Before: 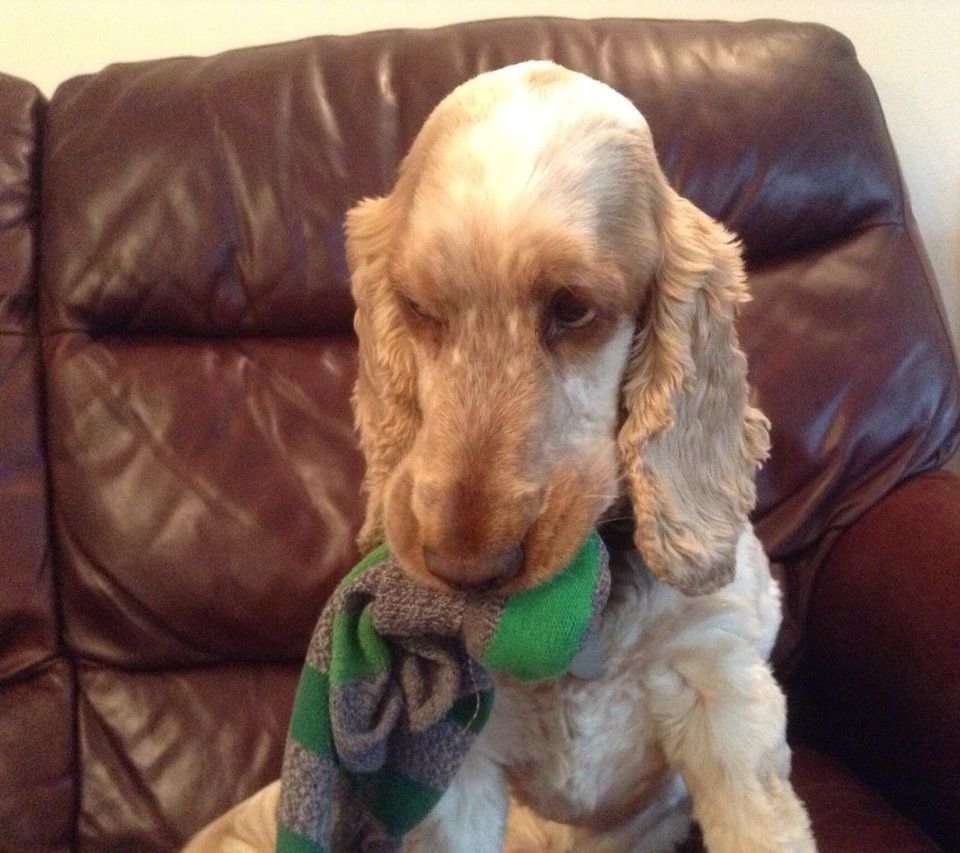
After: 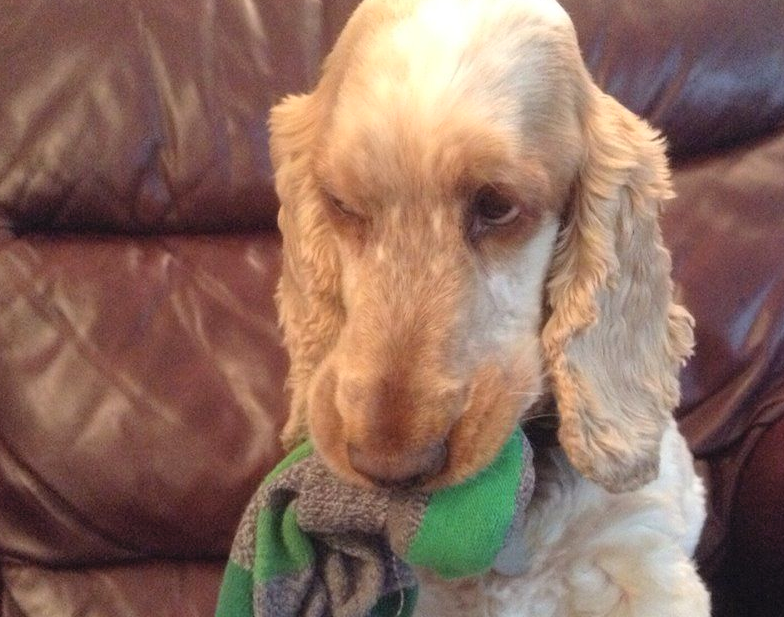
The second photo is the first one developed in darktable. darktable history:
contrast brightness saturation: brightness 0.14
crop: left 7.929%, top 12.18%, right 10.373%, bottom 15.405%
